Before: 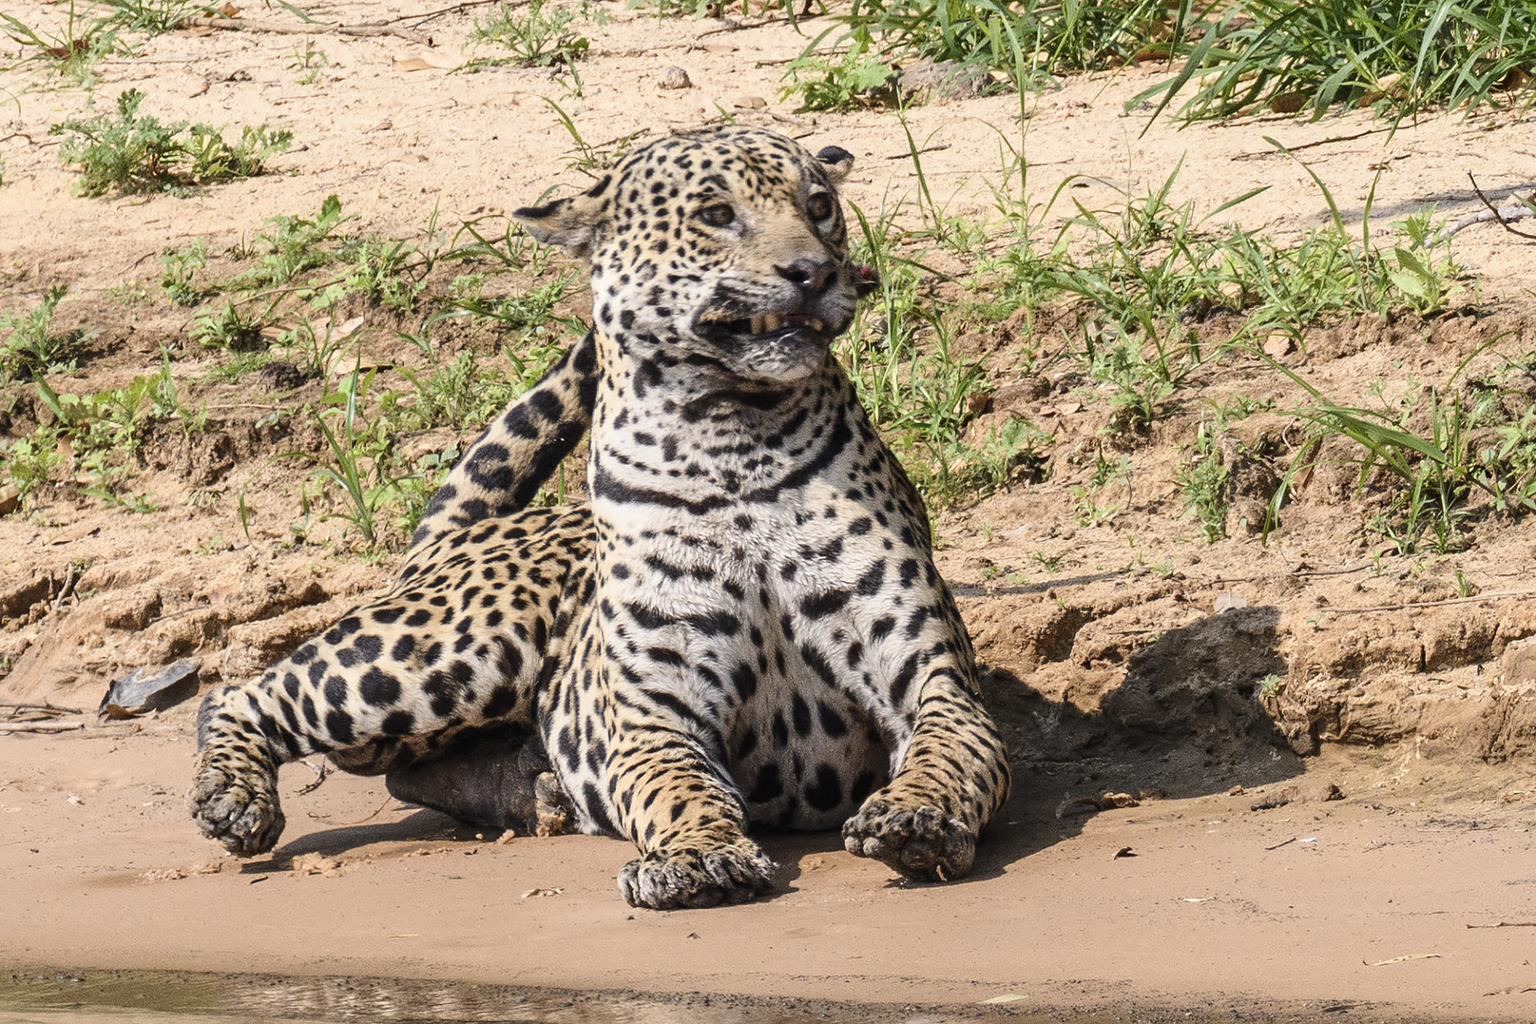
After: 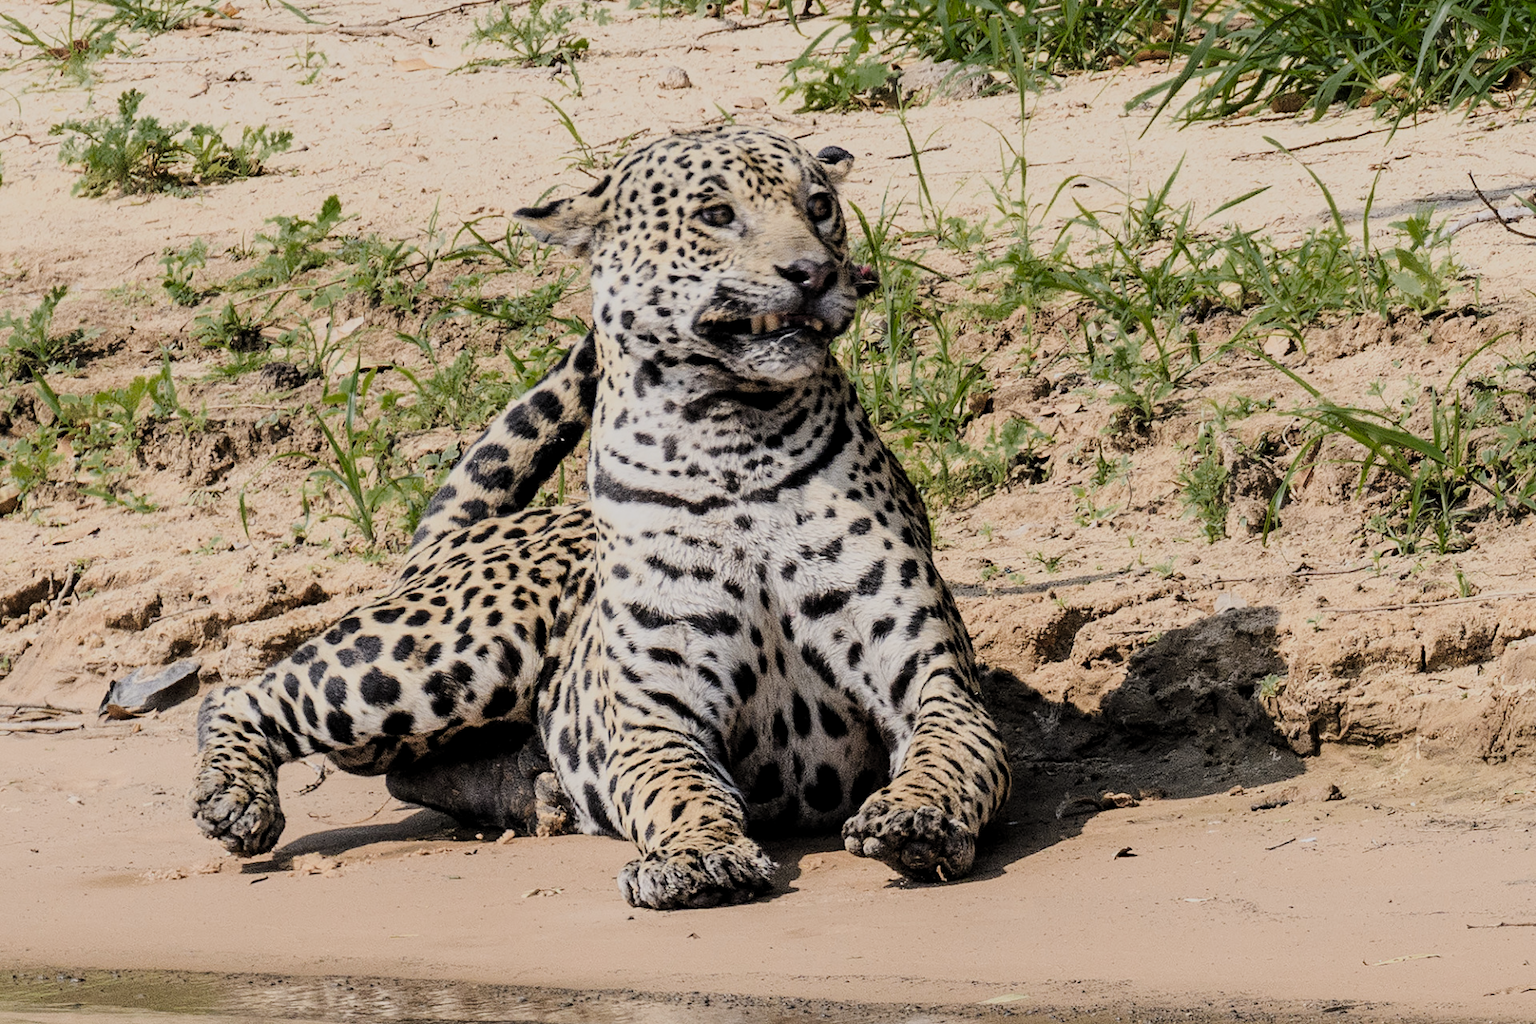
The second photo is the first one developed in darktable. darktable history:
filmic rgb: middle gray luminance 29.94%, black relative exposure -9.04 EV, white relative exposure 7 EV, threshold 5.98 EV, target black luminance 0%, hardness 2.97, latitude 1.28%, contrast 0.962, highlights saturation mix 4.09%, shadows ↔ highlights balance 12.31%, enable highlight reconstruction true
color zones: curves: ch0 [(0.25, 0.5) (0.347, 0.092) (0.75, 0.5)]; ch1 [(0.25, 0.5) (0.33, 0.51) (0.75, 0.5)]
levels: levels [0.016, 0.484, 0.953]
